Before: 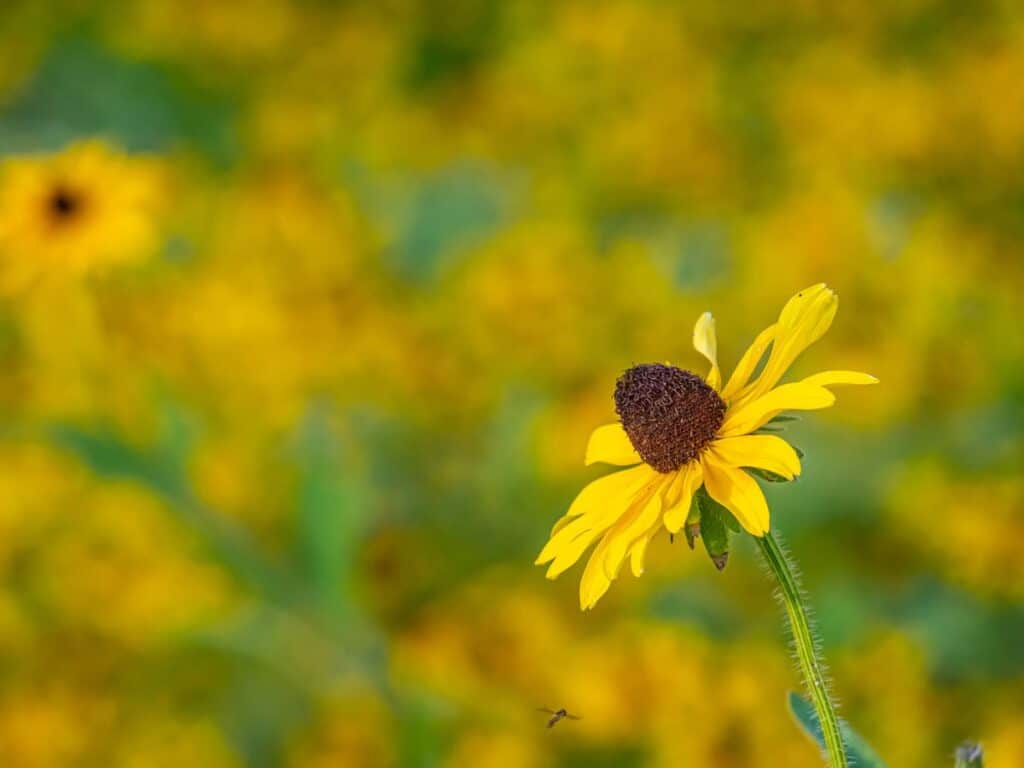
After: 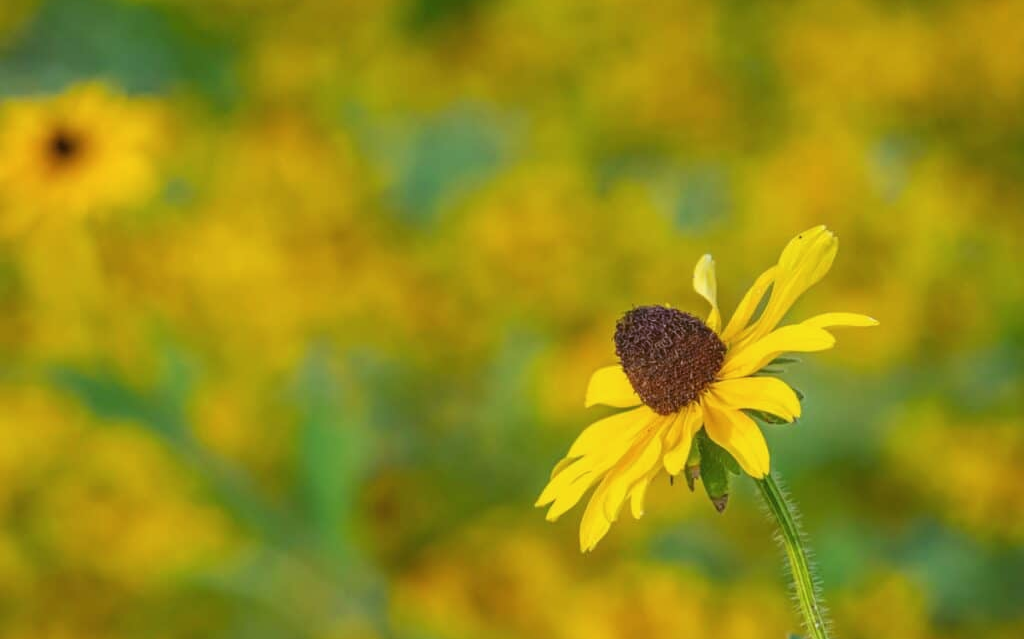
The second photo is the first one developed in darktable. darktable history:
crop: top 7.625%, bottom 8.027%
exposure: black level correction -0.003, exposure 0.04 EV, compensate highlight preservation false
color balance: lift [1.004, 1.002, 1.002, 0.998], gamma [1, 1.007, 1.002, 0.993], gain [1, 0.977, 1.013, 1.023], contrast -3.64%
